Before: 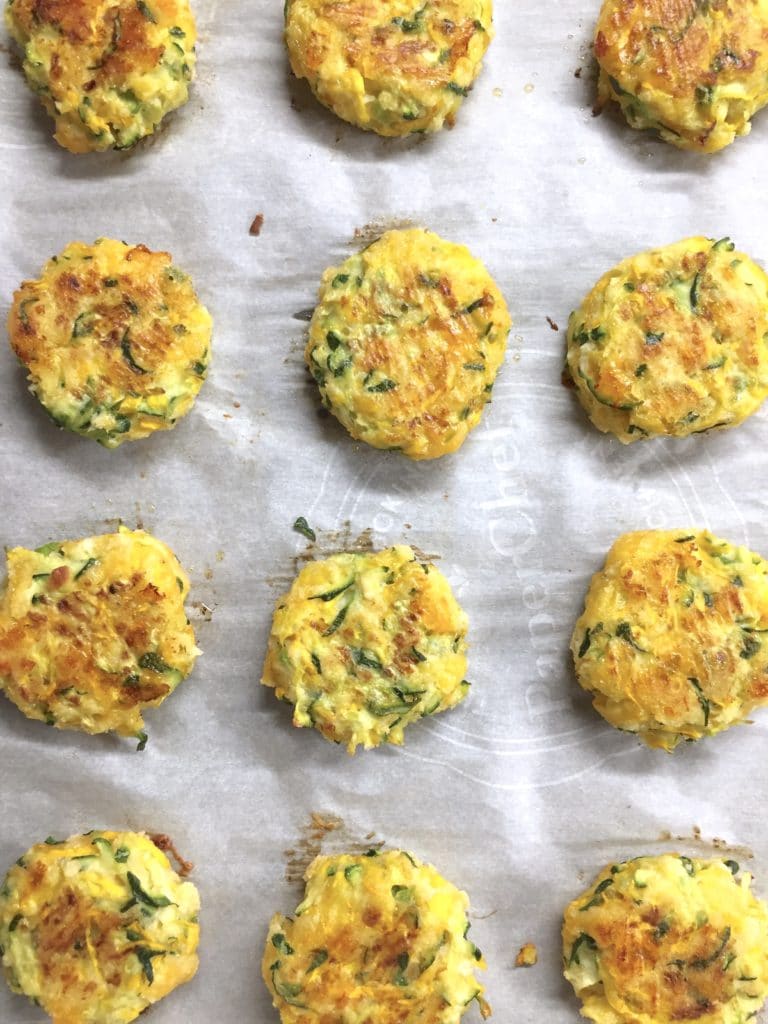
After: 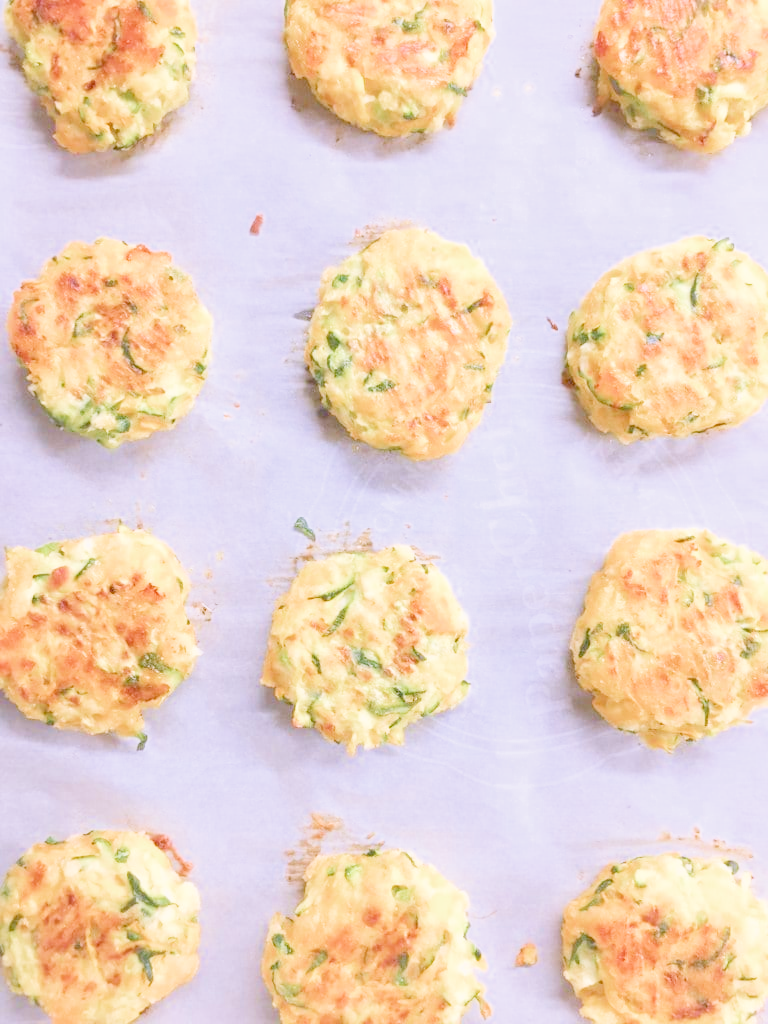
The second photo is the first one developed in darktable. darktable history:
white balance: red 1.042, blue 1.17
filmic rgb: middle gray luminance 2.5%, black relative exposure -10 EV, white relative exposure 7 EV, threshold 6 EV, dynamic range scaling 10%, target black luminance 0%, hardness 3.19, latitude 44.39%, contrast 0.682, highlights saturation mix 5%, shadows ↔ highlights balance 13.63%, add noise in highlights 0, color science v3 (2019), use custom middle-gray values true, iterations of high-quality reconstruction 0, contrast in highlights soft, enable highlight reconstruction true
